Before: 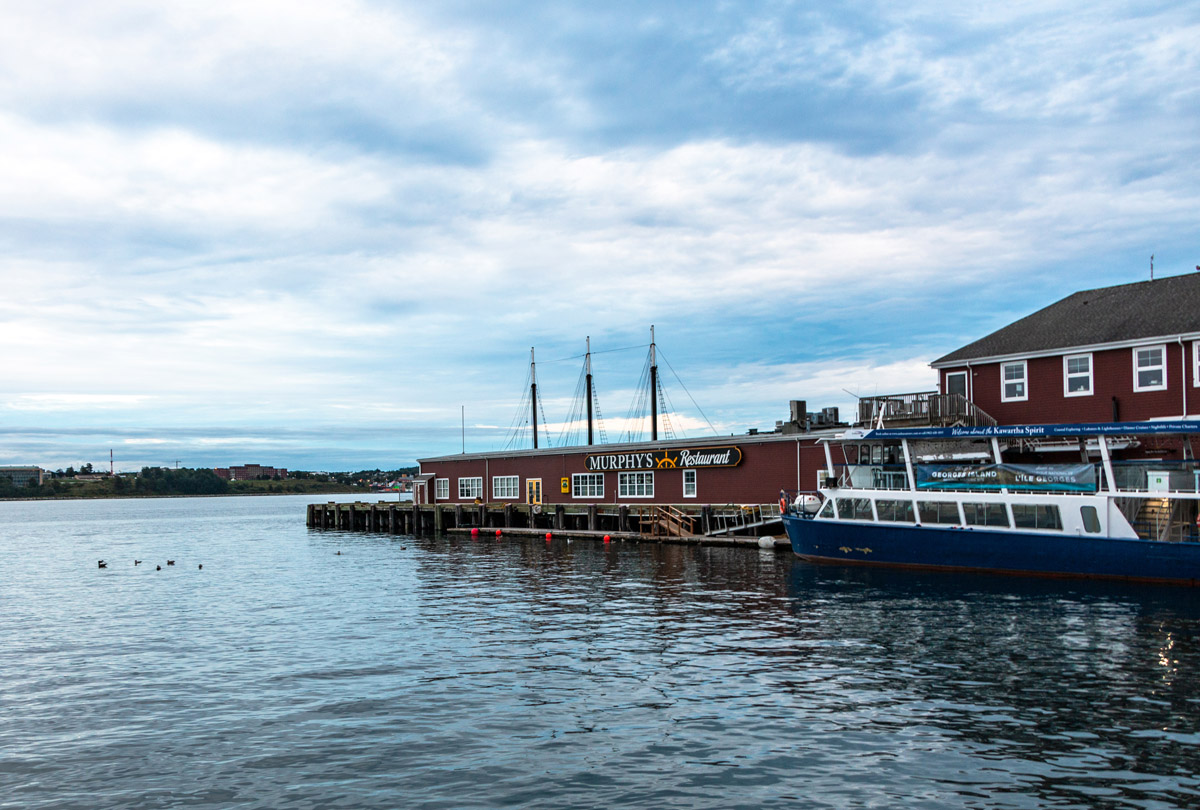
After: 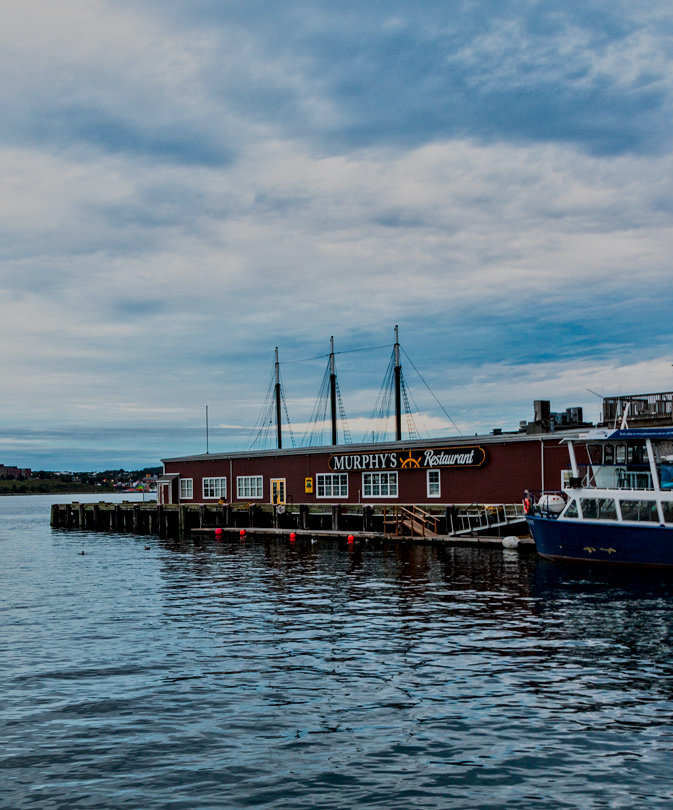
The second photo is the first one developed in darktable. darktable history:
filmic rgb: black relative exposure -7.65 EV, white relative exposure 4.56 EV, hardness 3.61, preserve chrominance RGB euclidean norm, color science v5 (2021), contrast in shadows safe, contrast in highlights safe
exposure: compensate highlight preservation false
tone equalizer: -8 EV -0.001 EV, -7 EV 0.004 EV, -6 EV -0.037 EV, -5 EV 0.011 EV, -4 EV -0.018 EV, -3 EV 0.008 EV, -2 EV -0.06 EV, -1 EV -0.276 EV, +0 EV -0.584 EV
color zones: curves: ch2 [(0, 0.5) (0.143, 0.5) (0.286, 0.489) (0.415, 0.421) (0.571, 0.5) (0.714, 0.5) (0.857, 0.5) (1, 0.5)]
crop: left 21.377%, right 22.525%
local contrast: mode bilateral grid, contrast 21, coarseness 20, detail 150%, midtone range 0.2
contrast brightness saturation: contrast 0.123, brightness -0.116, saturation 0.197
